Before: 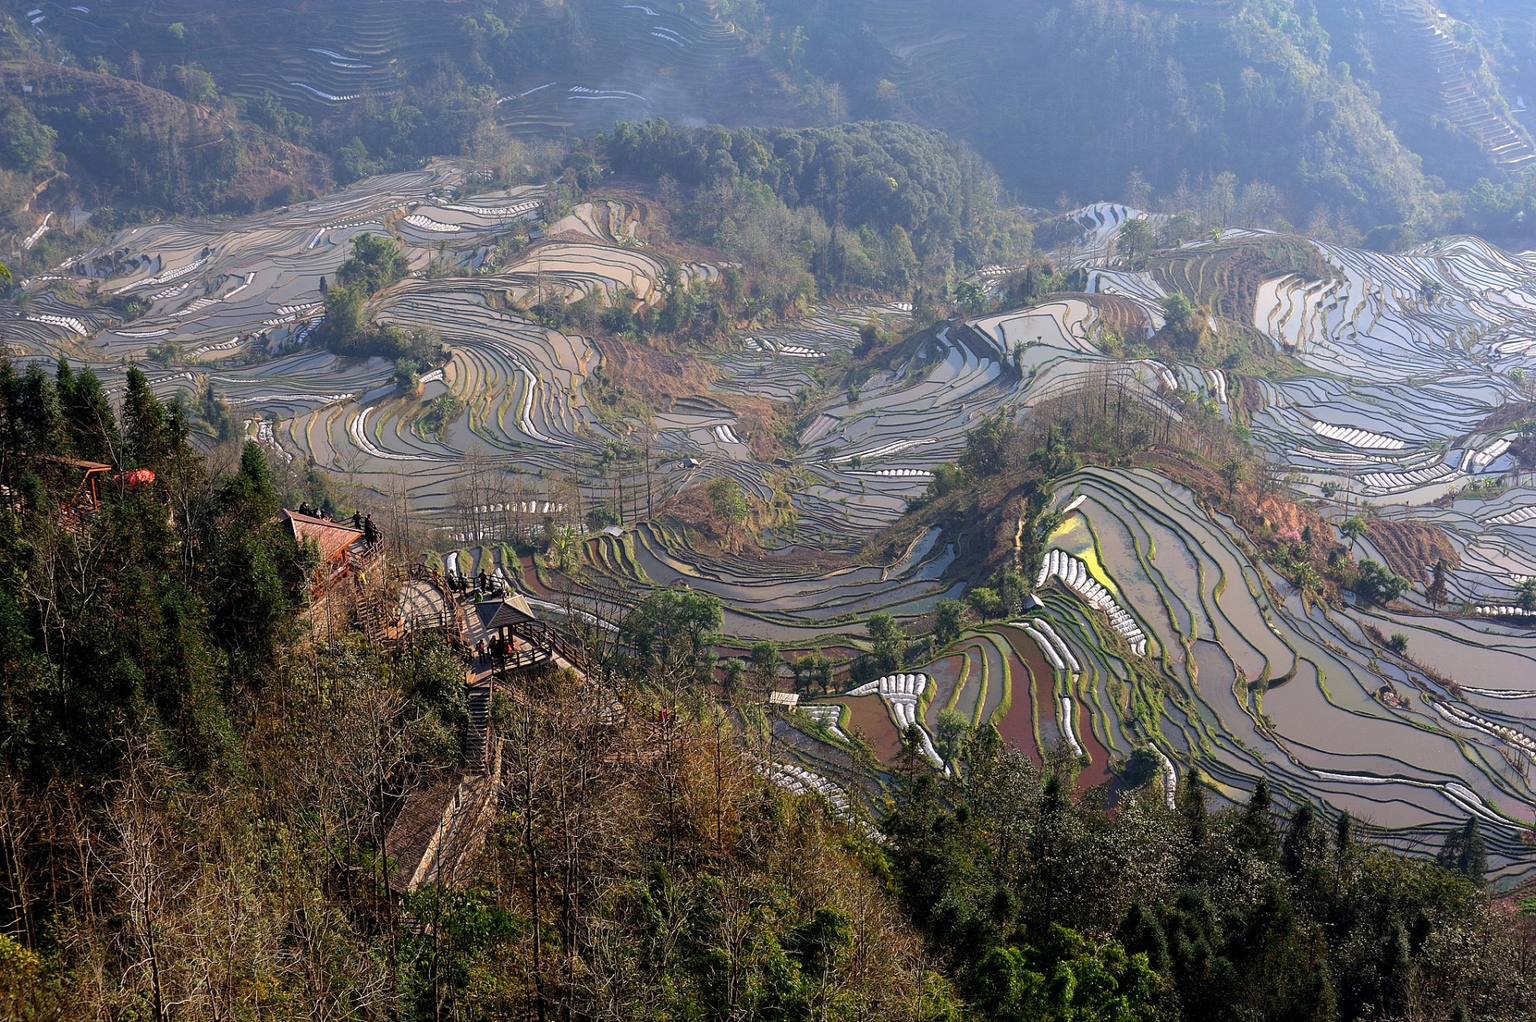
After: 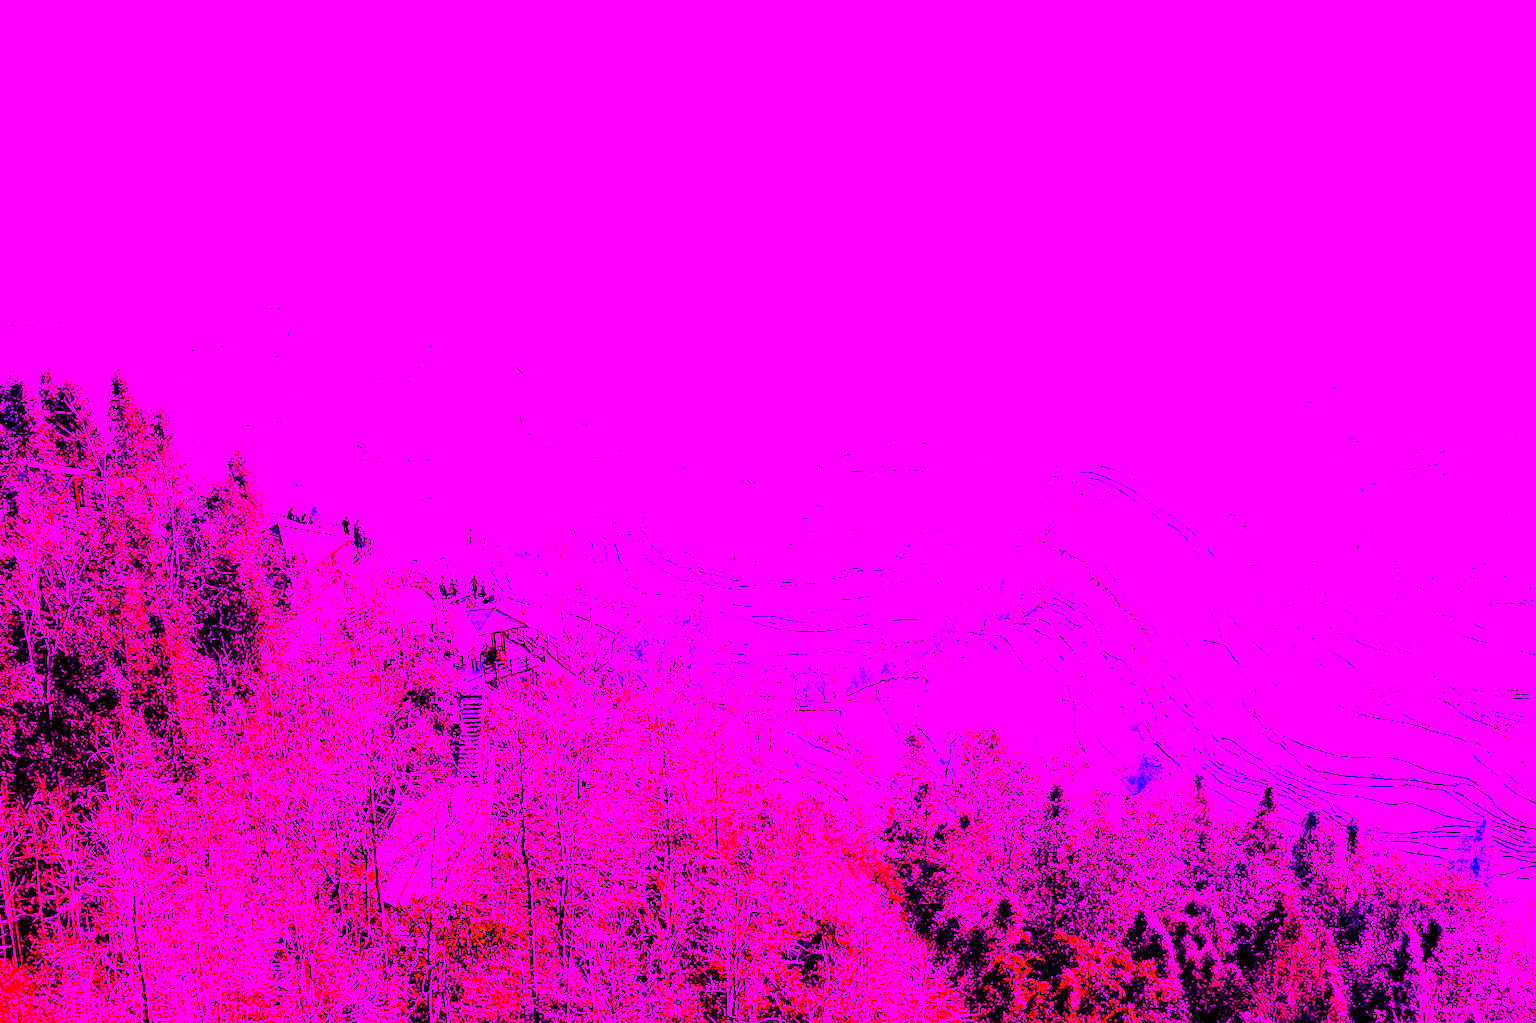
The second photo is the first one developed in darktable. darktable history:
rgb levels: preserve colors sum RGB, levels [[0.038, 0.433, 0.934], [0, 0.5, 1], [0, 0.5, 1]]
rotate and perspective: rotation -0.45°, automatic cropping original format, crop left 0.008, crop right 0.992, crop top 0.012, crop bottom 0.988
tone equalizer: -8 EV -0.417 EV, -7 EV -0.389 EV, -6 EV -0.333 EV, -5 EV -0.222 EV, -3 EV 0.222 EV, -2 EV 0.333 EV, -1 EV 0.389 EV, +0 EV 0.417 EV, edges refinement/feathering 500, mask exposure compensation -1.57 EV, preserve details no
crop and rotate: left 0.614%, top 0.179%, bottom 0.309%
color balance rgb: linear chroma grading › shadows -8%, linear chroma grading › global chroma 10%, perceptual saturation grading › global saturation 2%, perceptual saturation grading › highlights -2%, perceptual saturation grading › mid-tones 4%, perceptual saturation grading › shadows 8%, perceptual brilliance grading › global brilliance 2%, perceptual brilliance grading › highlights -4%, global vibrance 16%, saturation formula JzAzBz (2021)
white balance: red 8, blue 8
